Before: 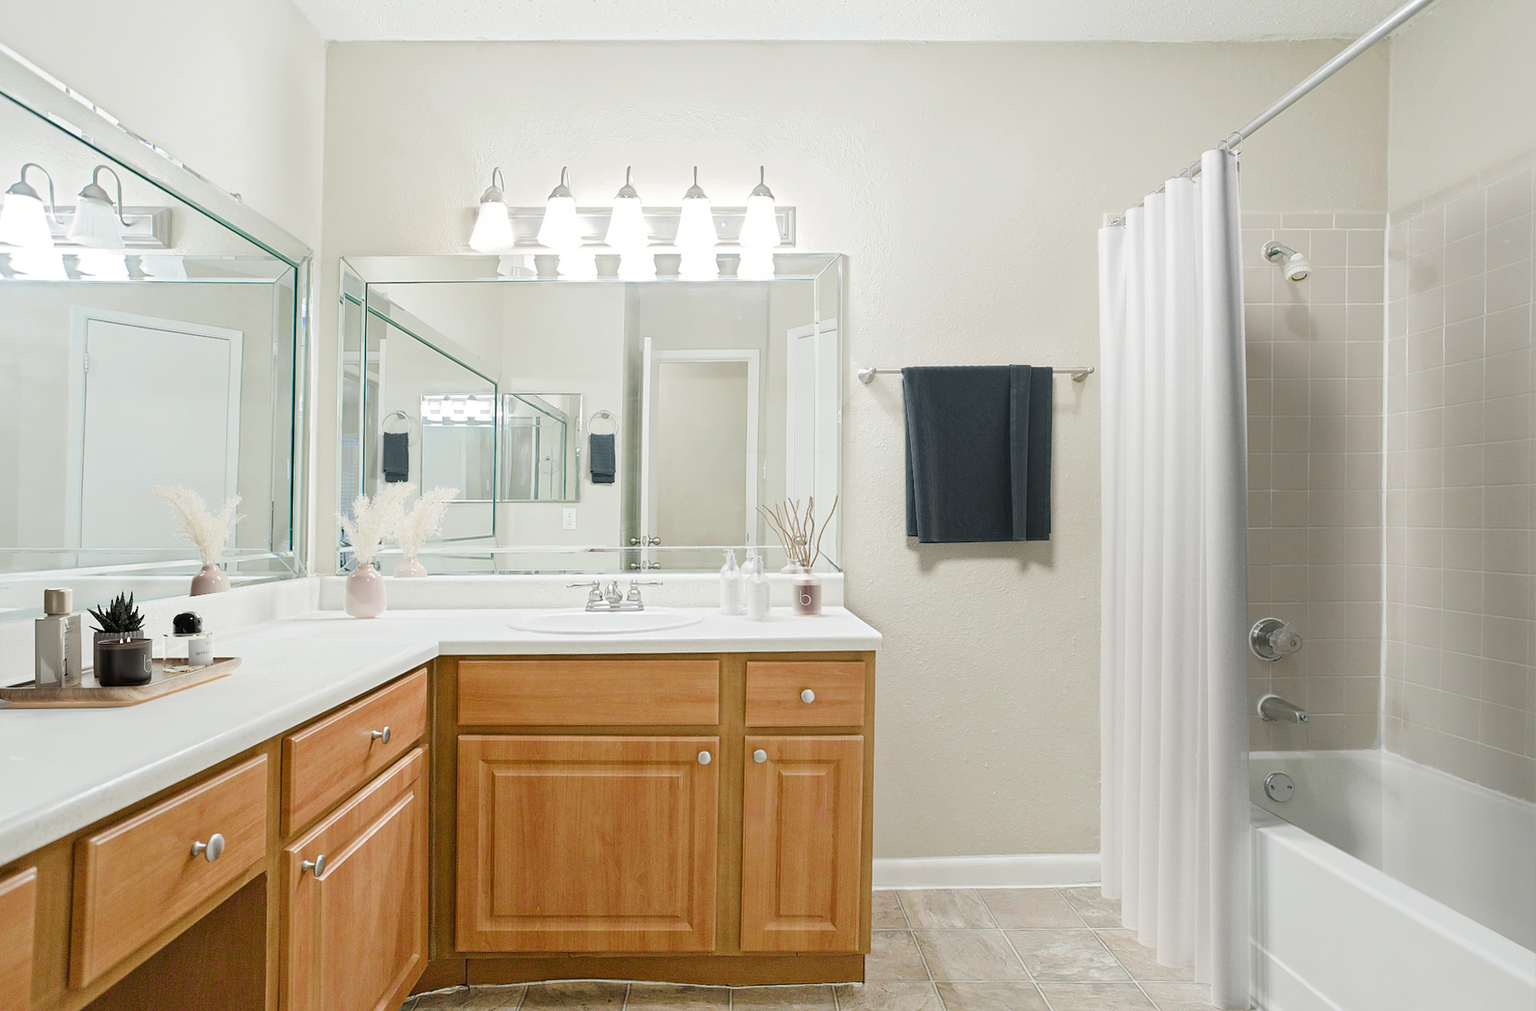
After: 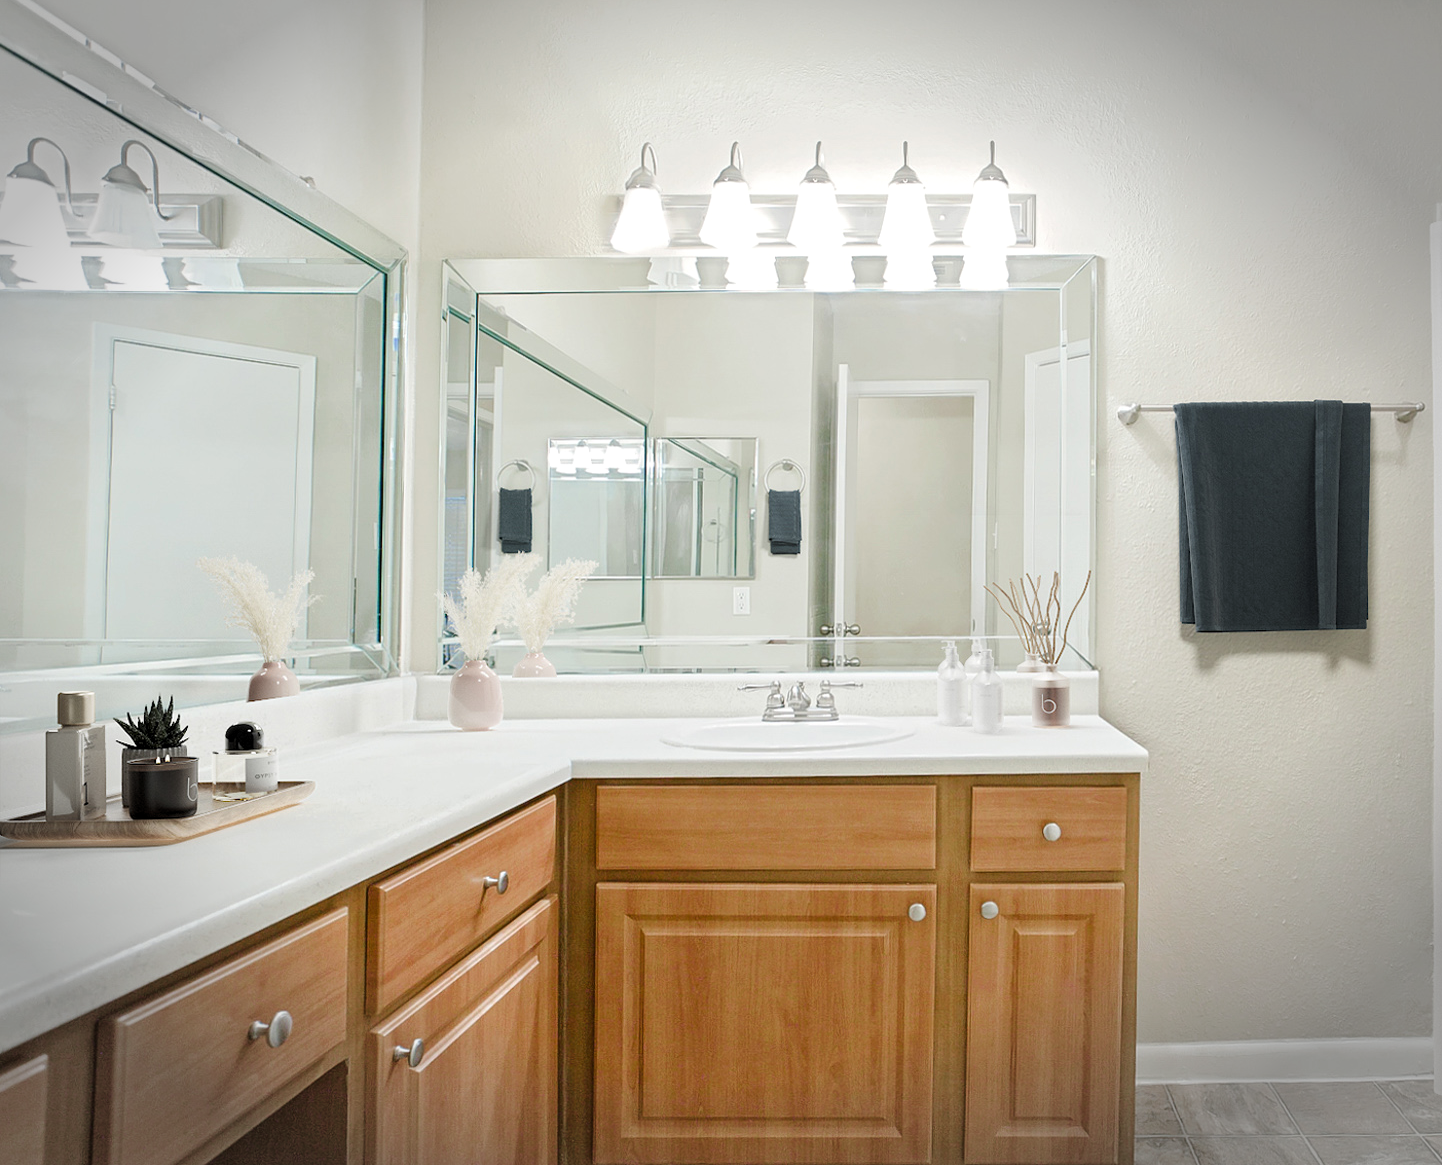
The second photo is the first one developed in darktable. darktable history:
crop: top 5.759%, right 27.871%, bottom 5.773%
vignetting: fall-off start 90.1%, fall-off radius 39.37%, width/height ratio 1.227, shape 1.3, unbound false
levels: levels [0.026, 0.507, 0.987]
